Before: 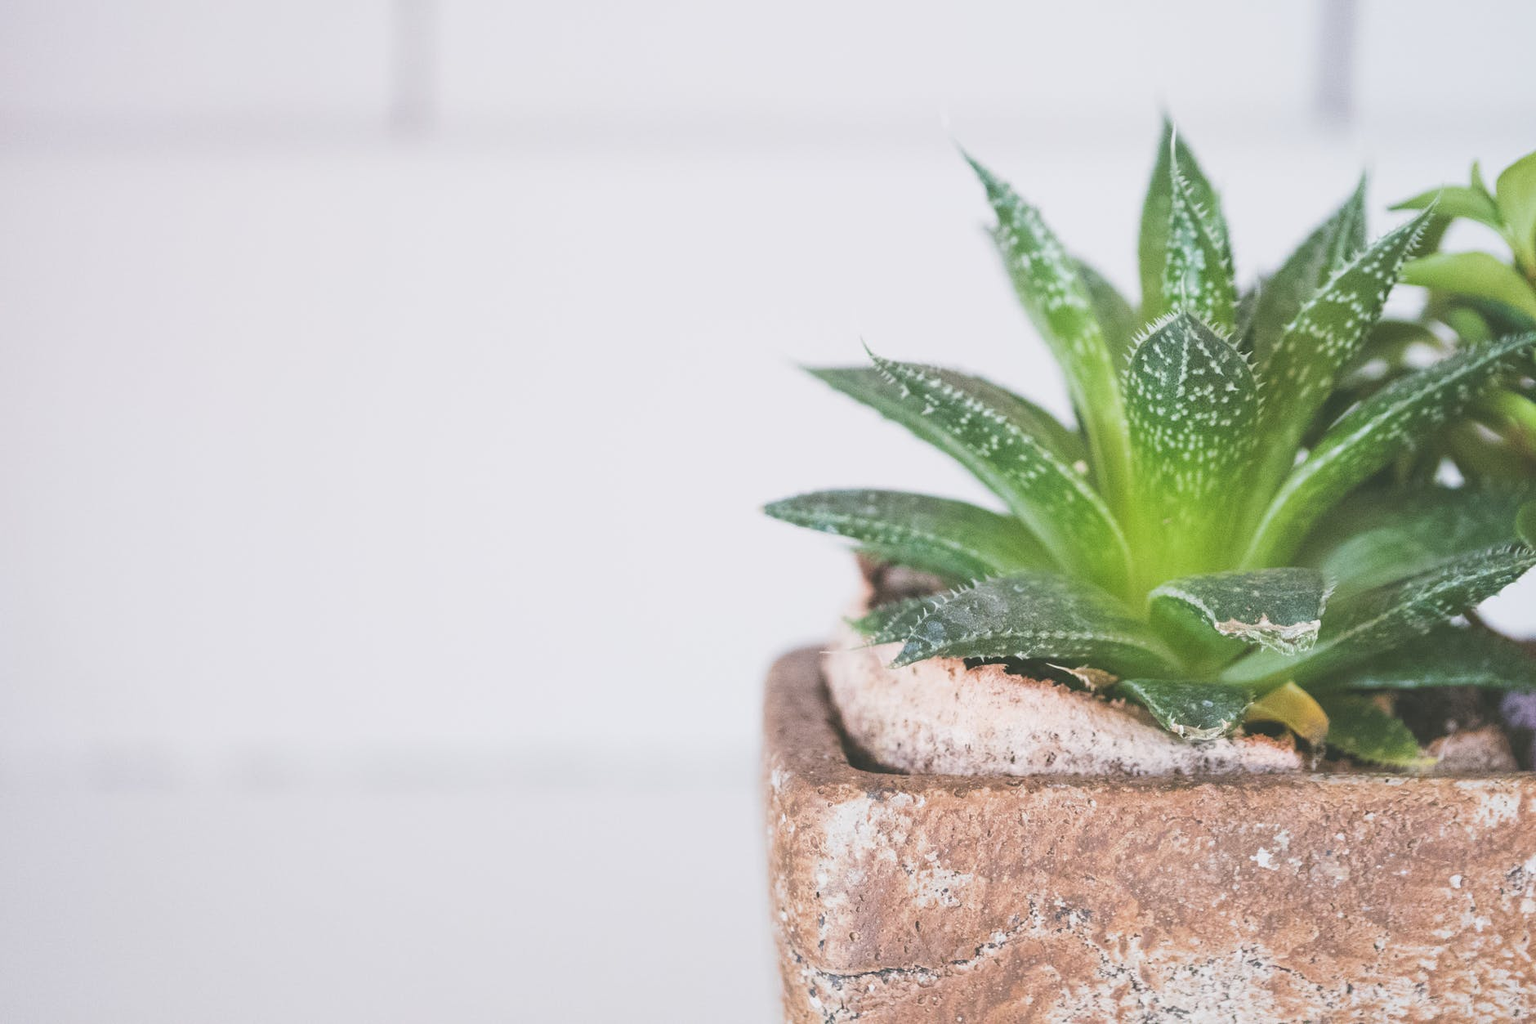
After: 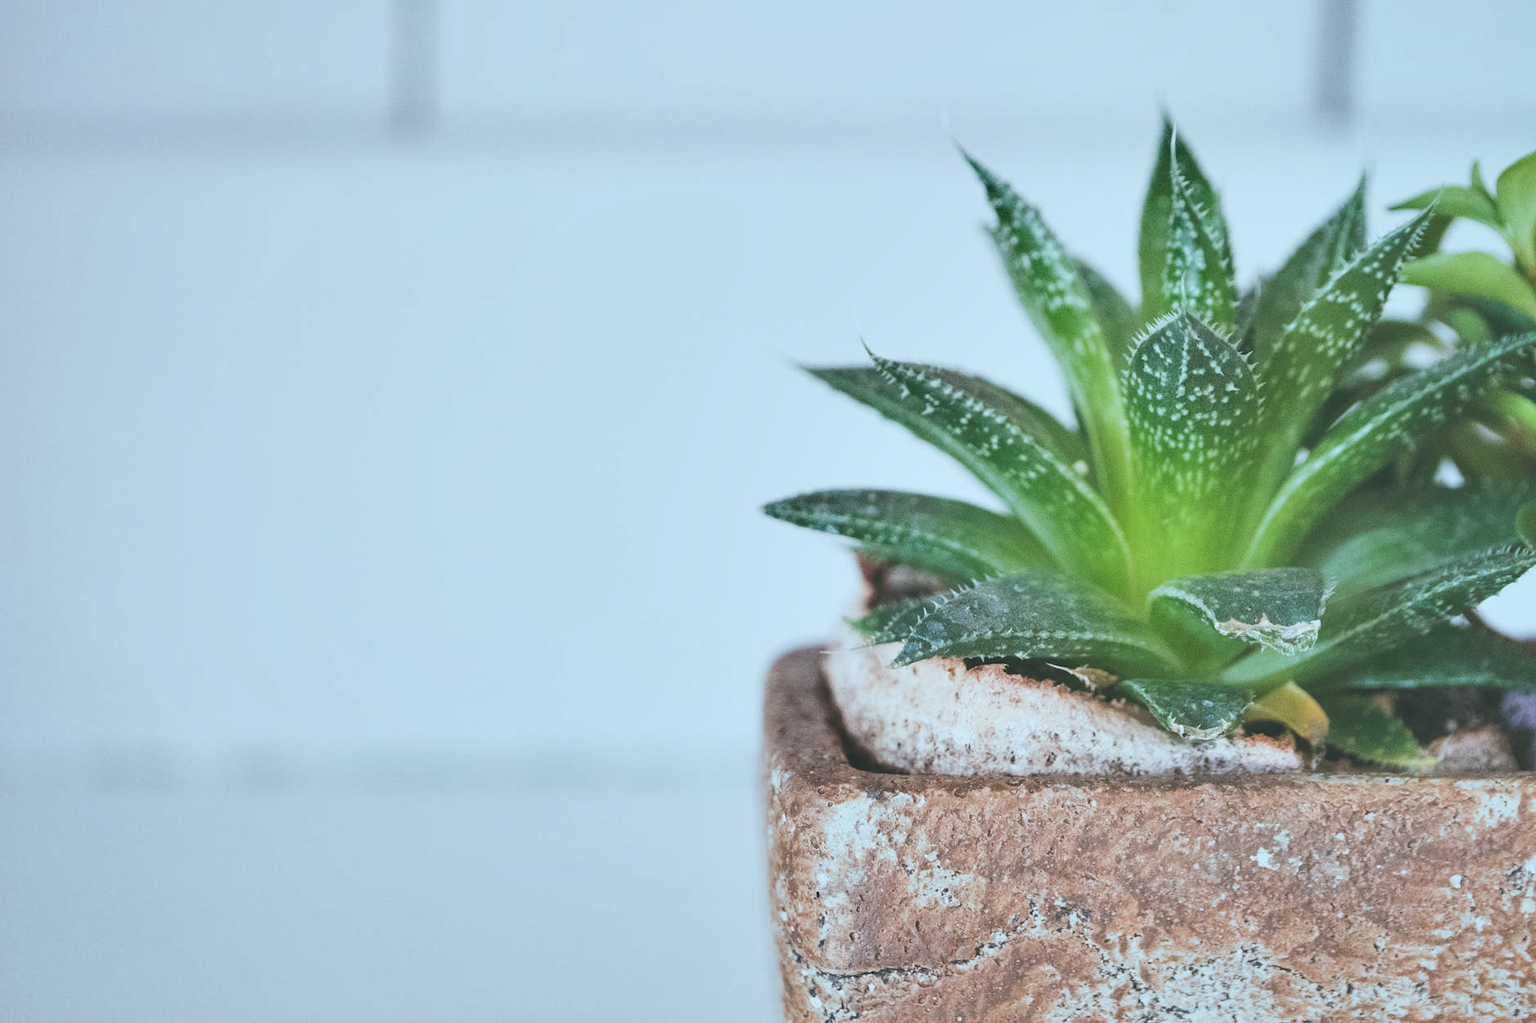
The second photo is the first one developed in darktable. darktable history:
shadows and highlights: soften with gaussian
color correction: highlights a* -10.04, highlights b* -10.37
